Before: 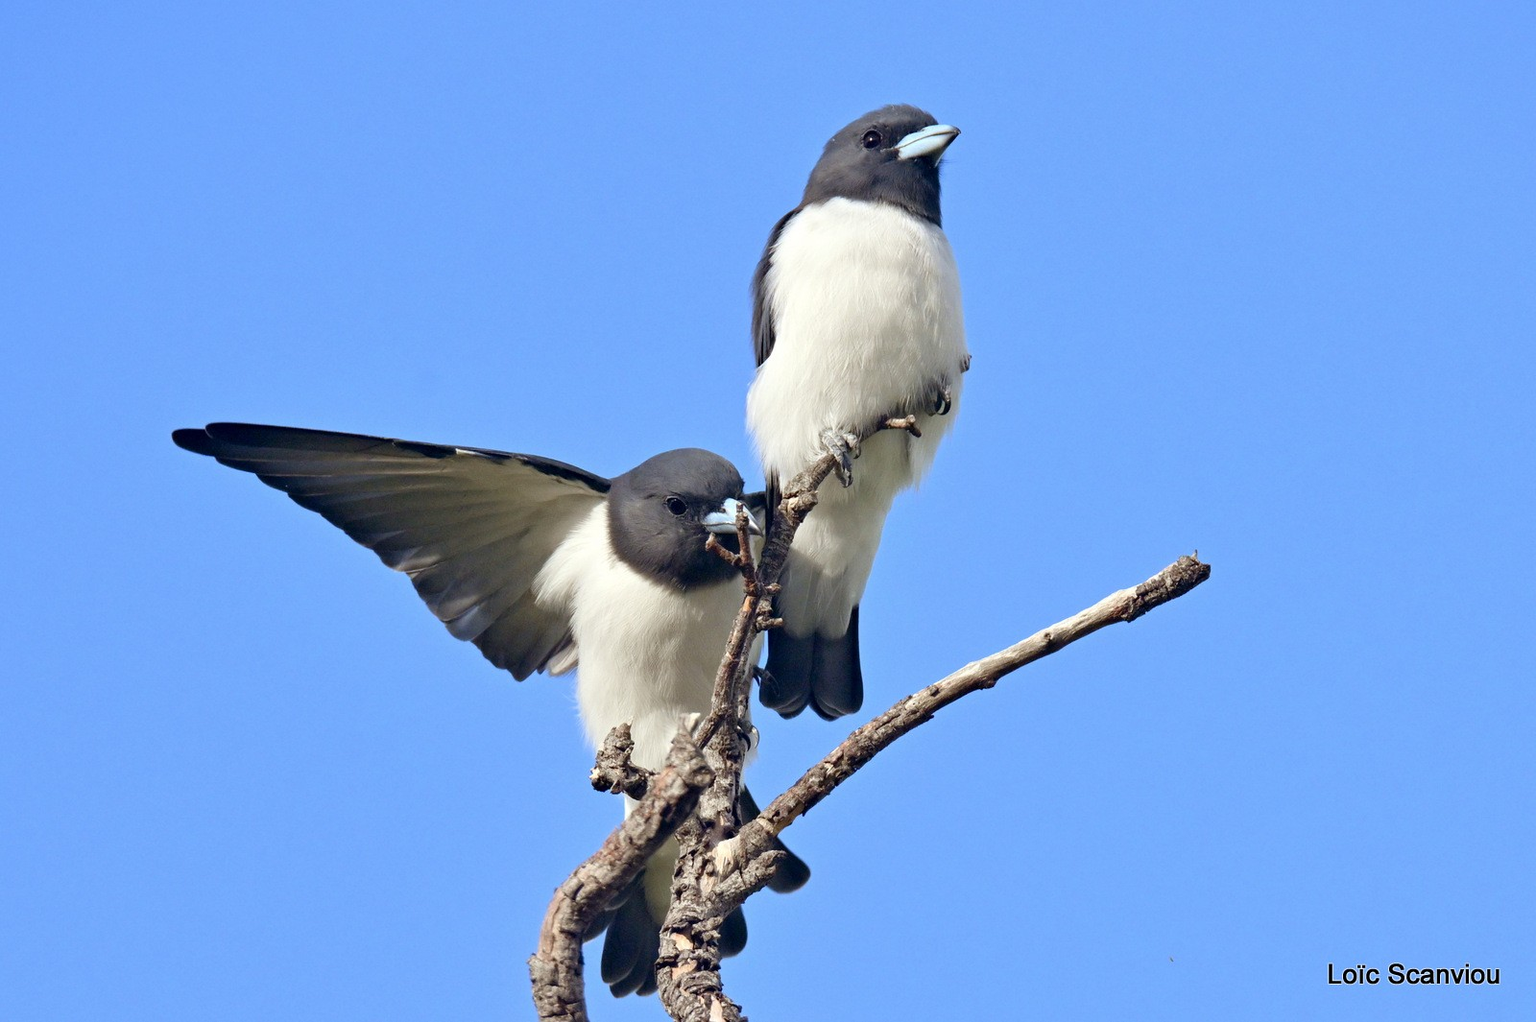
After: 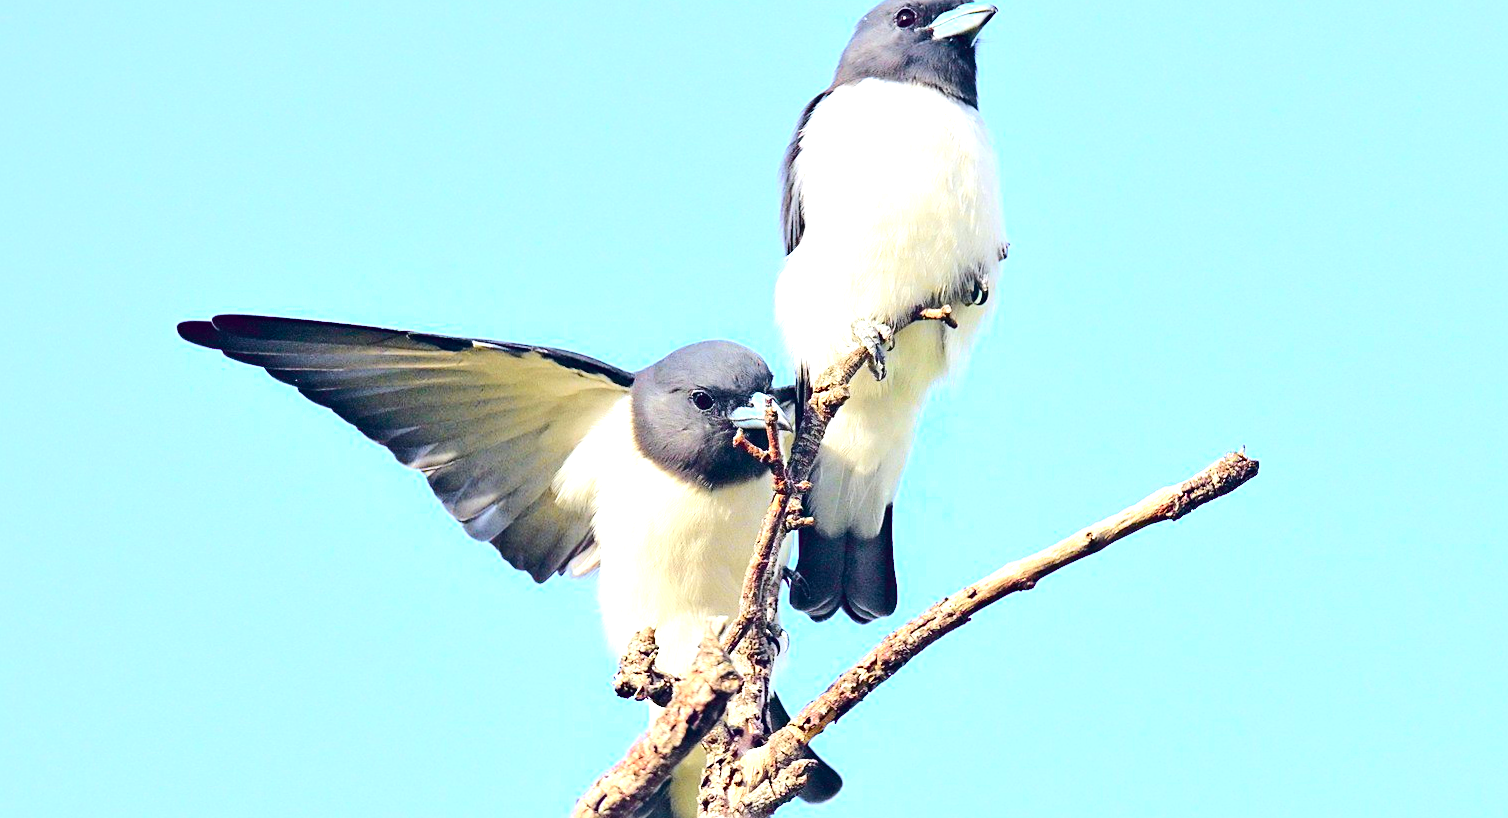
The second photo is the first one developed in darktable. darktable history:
exposure: black level correction 0, exposure 1.184 EV, compensate exposure bias true, compensate highlight preservation false
crop and rotate: angle 0.103°, top 11.902%, right 5.445%, bottom 11.02%
sharpen: on, module defaults
tone curve: curves: ch0 [(0, 0.023) (0.103, 0.087) (0.277, 0.28) (0.438, 0.547) (0.546, 0.678) (0.735, 0.843) (0.994, 1)]; ch1 [(0, 0) (0.371, 0.261) (0.465, 0.42) (0.488, 0.477) (0.512, 0.513) (0.542, 0.581) (0.574, 0.647) (0.636, 0.747) (1, 1)]; ch2 [(0, 0) (0.369, 0.388) (0.449, 0.431) (0.478, 0.471) (0.516, 0.517) (0.575, 0.642) (0.649, 0.726) (1, 1)], color space Lab, independent channels, preserve colors none
